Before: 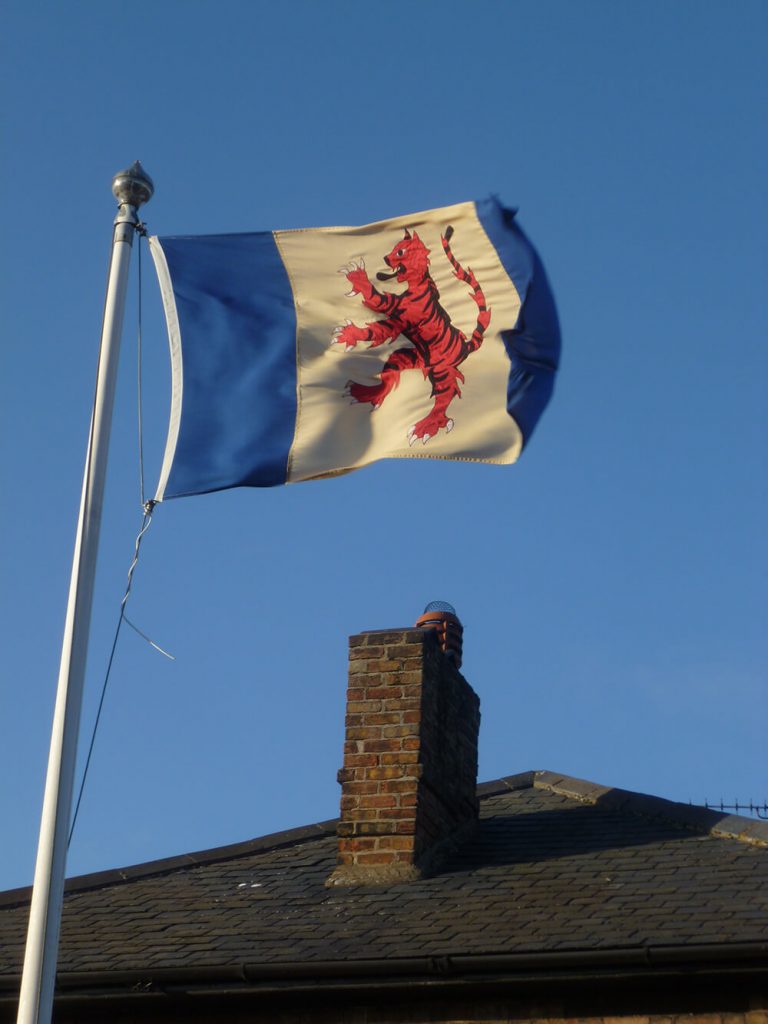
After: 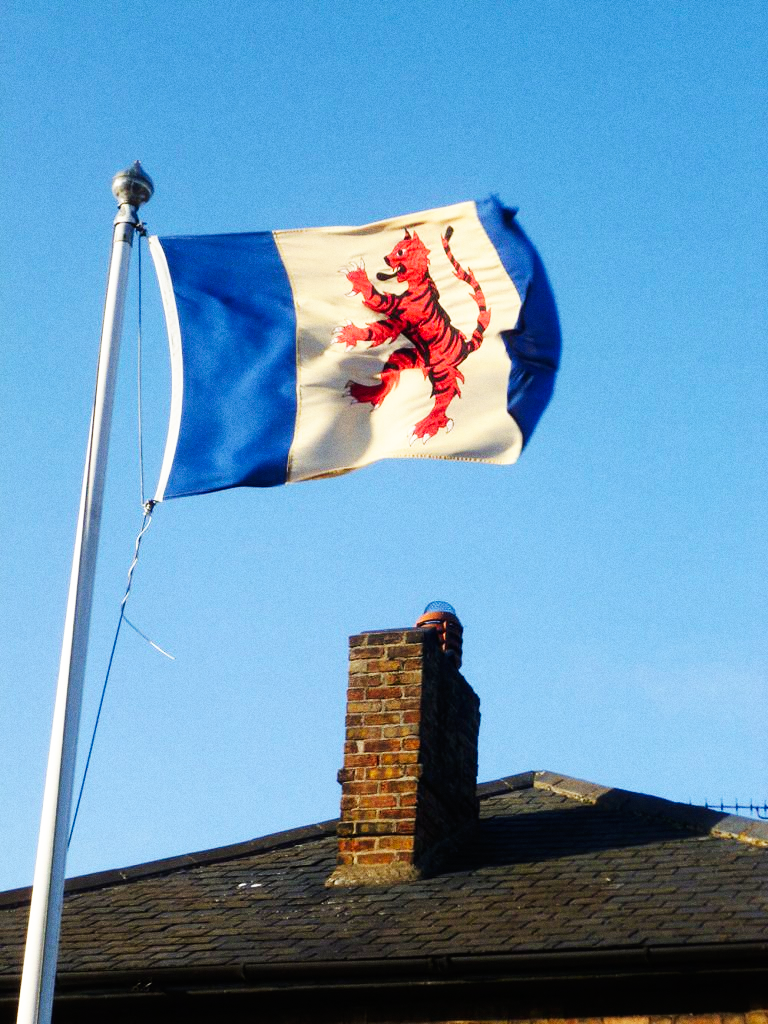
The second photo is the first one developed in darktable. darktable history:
base curve: curves: ch0 [(0, 0) (0.007, 0.004) (0.027, 0.03) (0.046, 0.07) (0.207, 0.54) (0.442, 0.872) (0.673, 0.972) (1, 1)], preserve colors none
grain: coarseness 0.09 ISO
